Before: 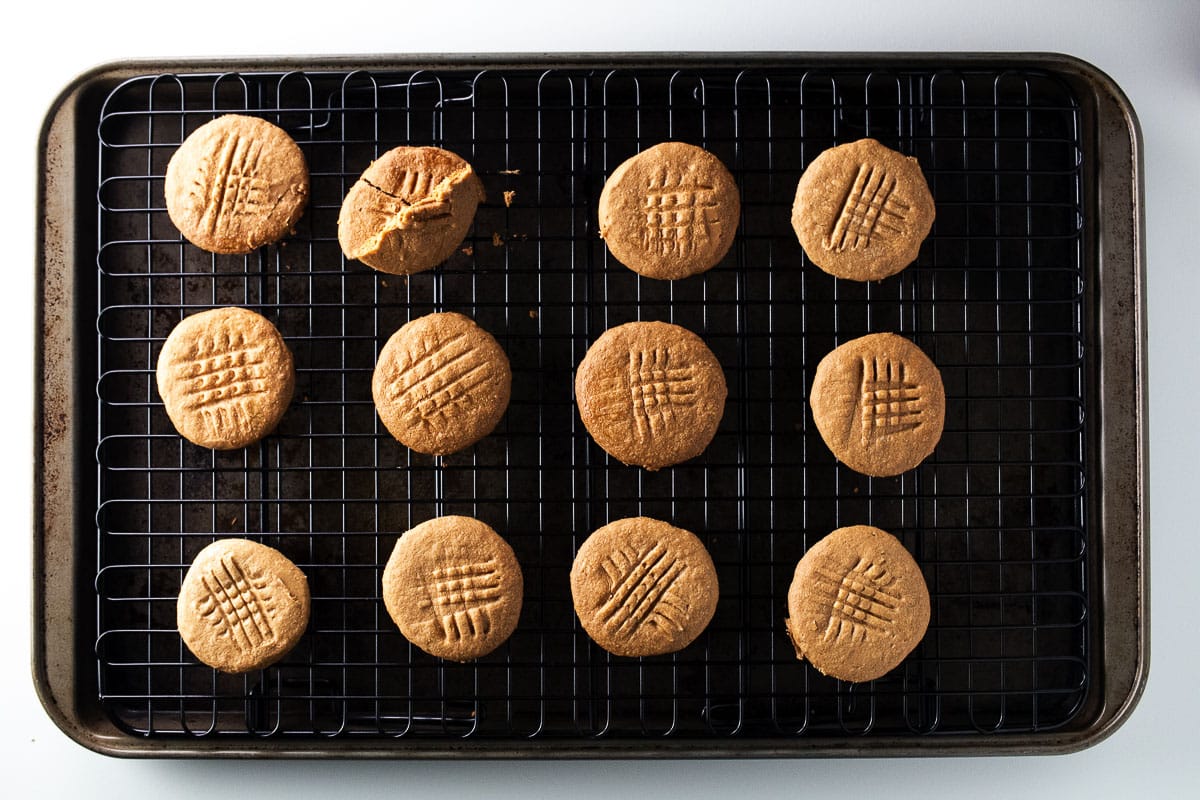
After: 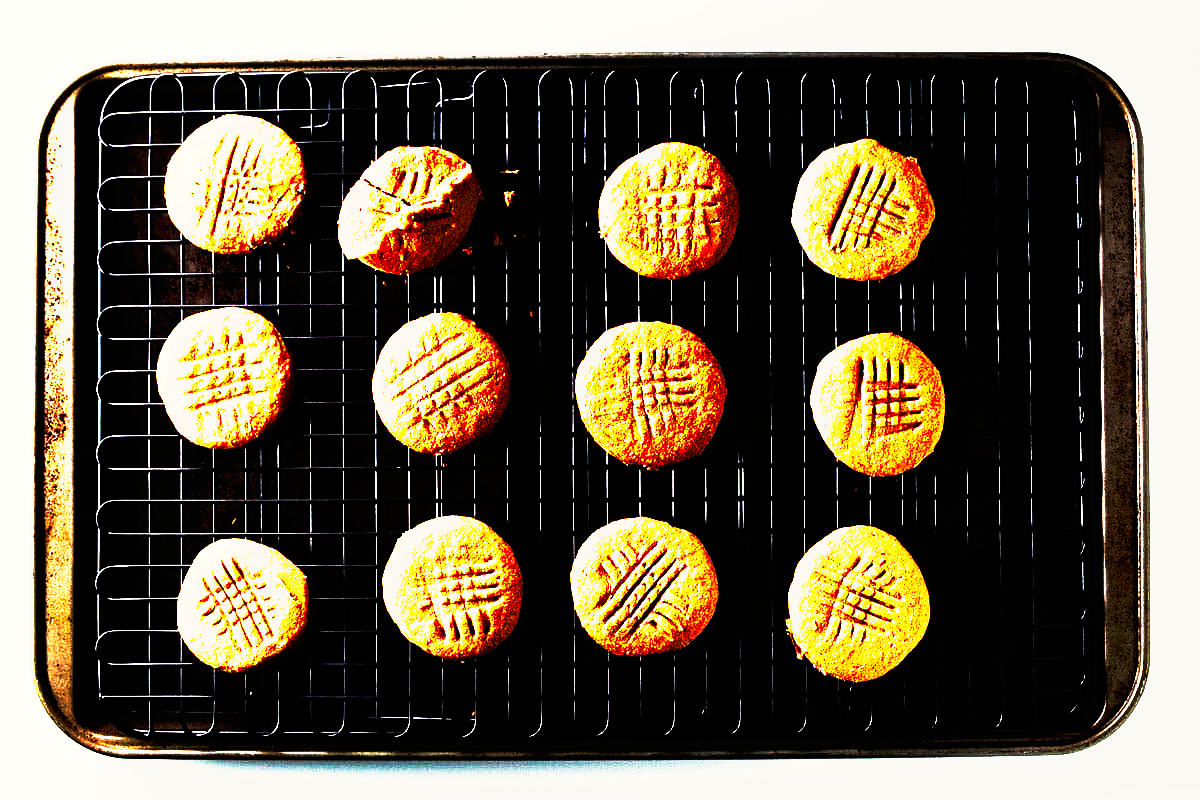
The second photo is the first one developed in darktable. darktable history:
tone curve: curves: ch0 [(0, 0) (0.003, 0.001) (0.011, 0.003) (0.025, 0.003) (0.044, 0.003) (0.069, 0.003) (0.1, 0.006) (0.136, 0.007) (0.177, 0.009) (0.224, 0.007) (0.277, 0.026) (0.335, 0.126) (0.399, 0.254) (0.468, 0.493) (0.543, 0.892) (0.623, 0.984) (0.709, 0.979) (0.801, 0.979) (0.898, 0.982) (1, 1)], preserve colors none
color correction: highlights b* 2.97
